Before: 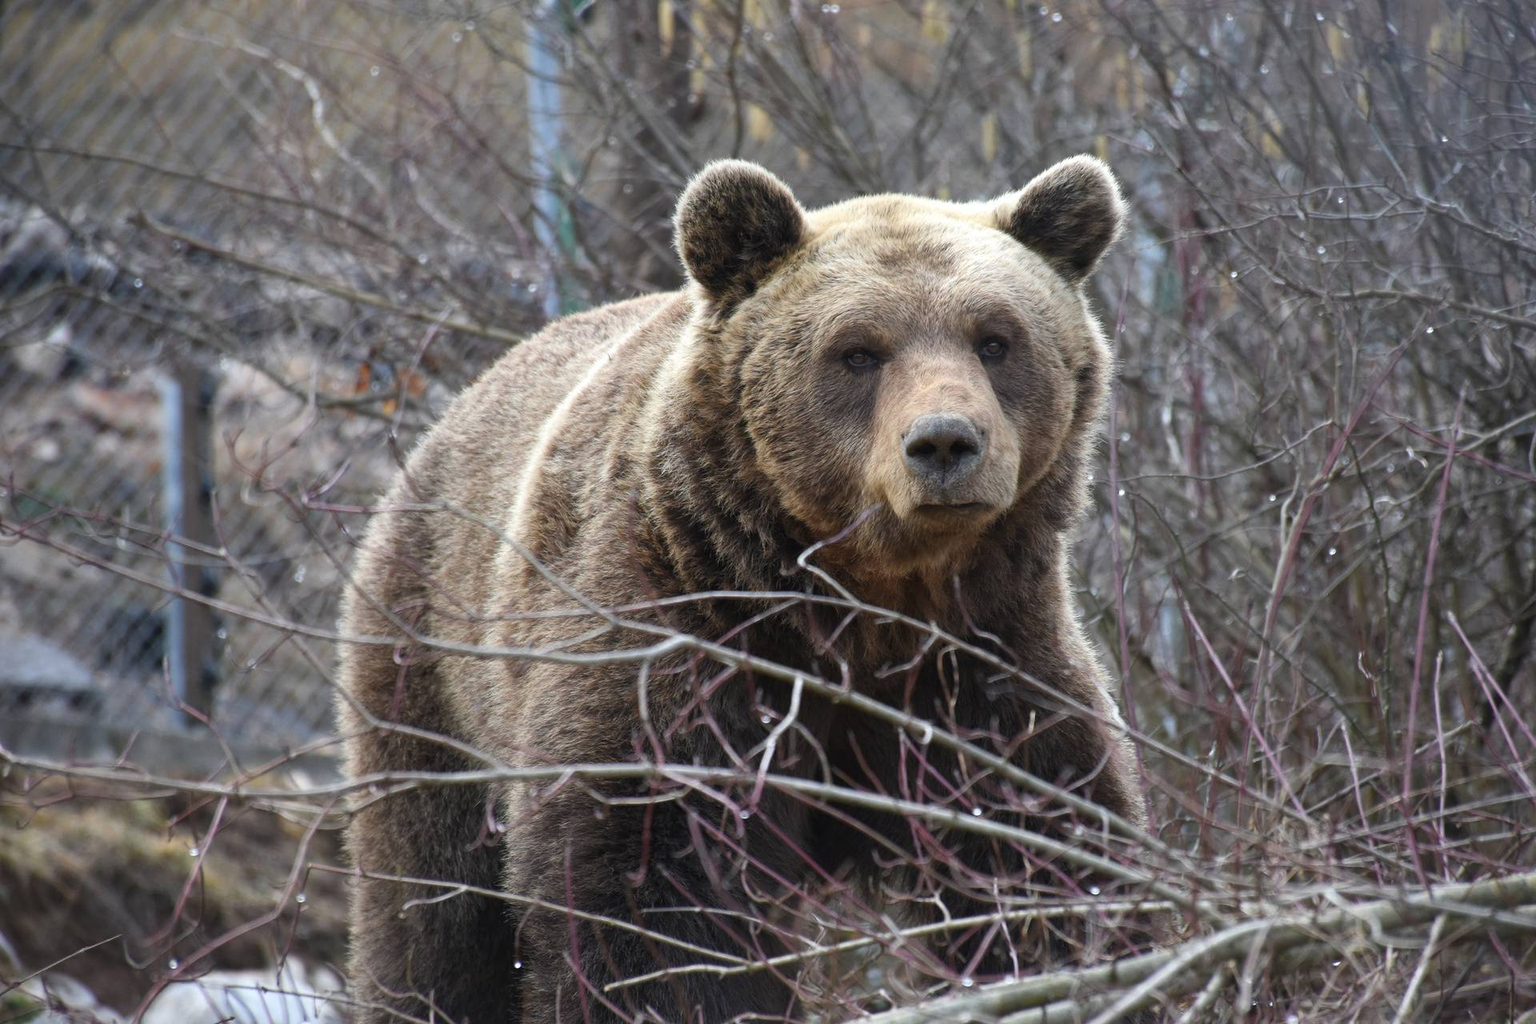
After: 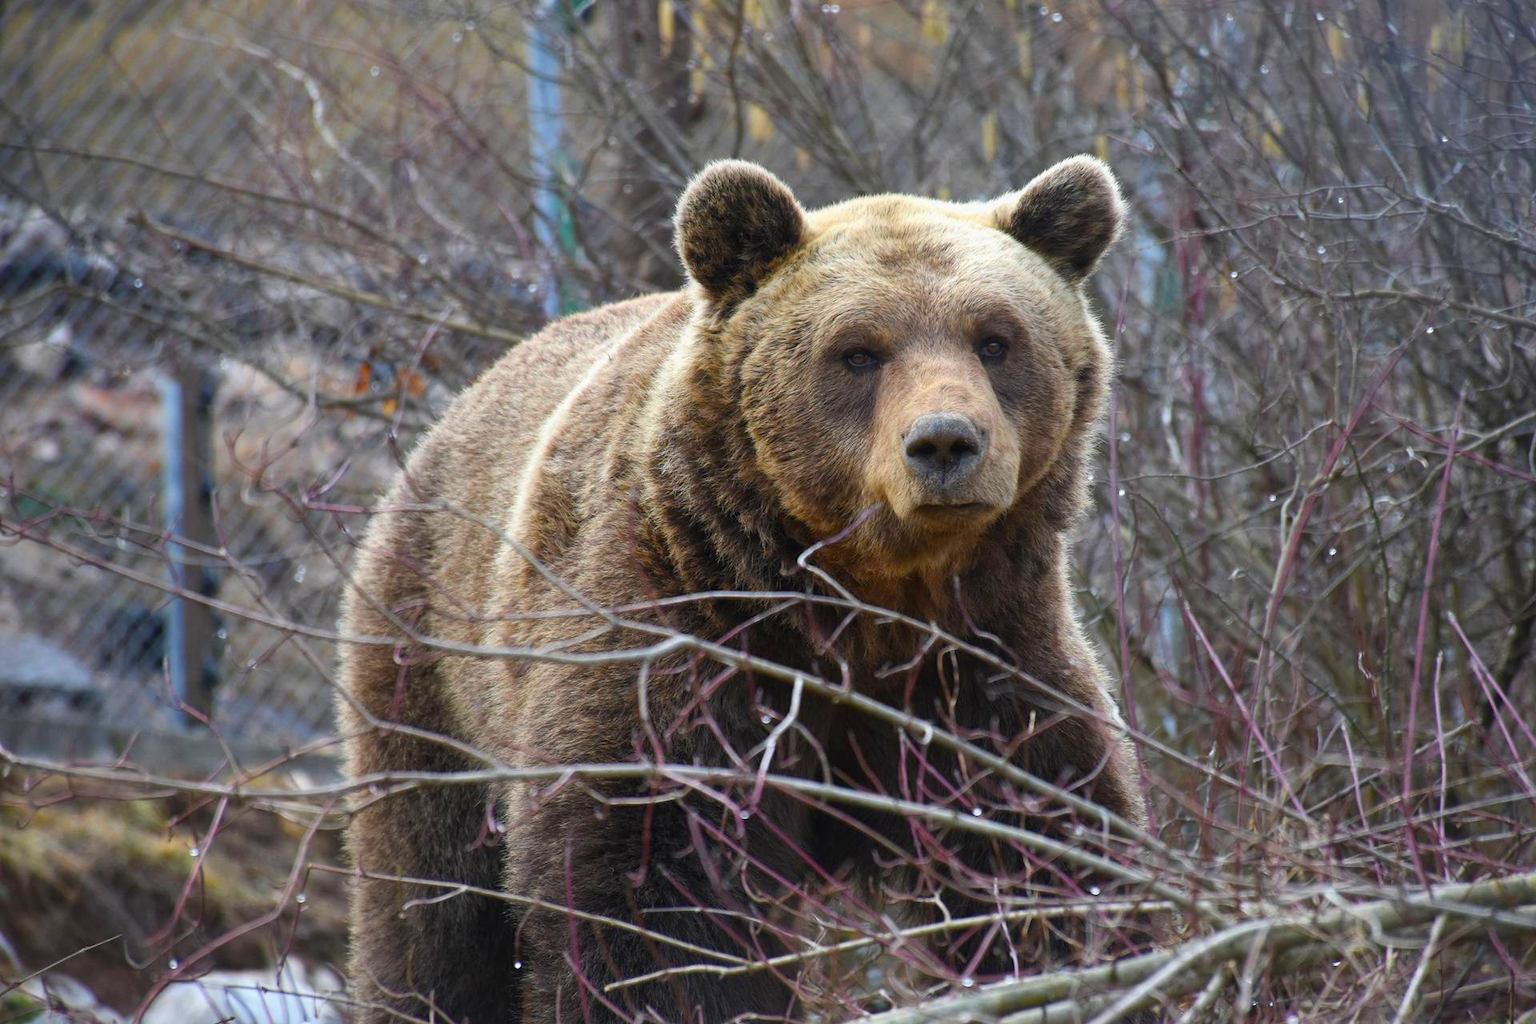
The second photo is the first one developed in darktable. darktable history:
velvia: strength 32%, mid-tones bias 0.2
exposure: exposure -0.072 EV, compensate highlight preservation false
